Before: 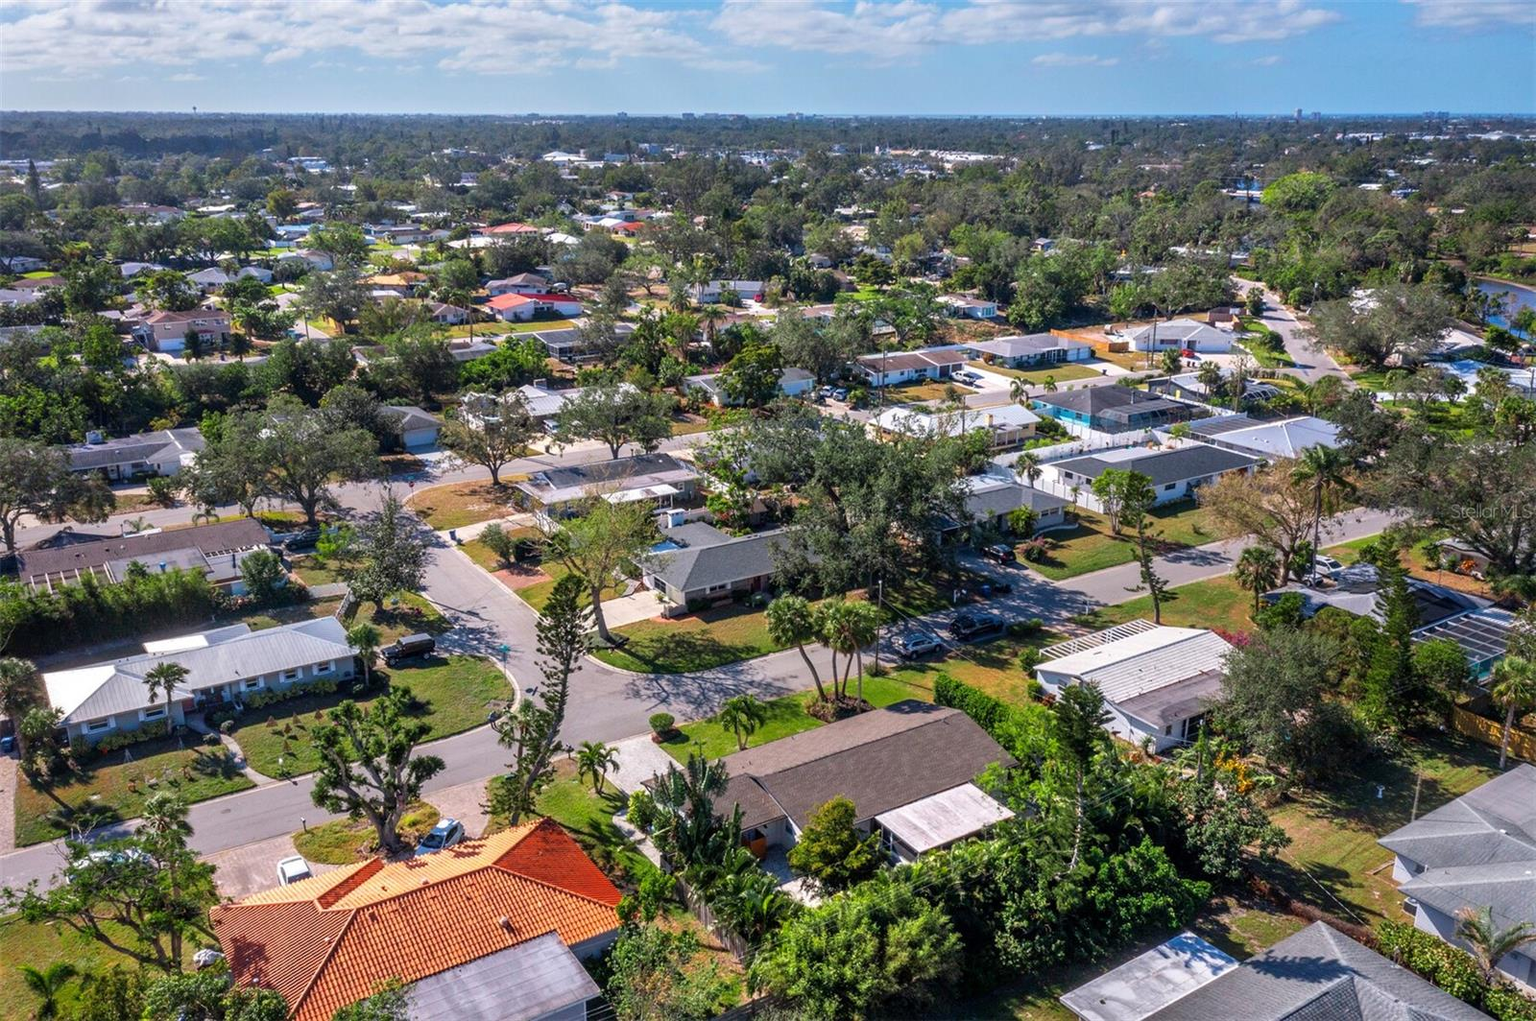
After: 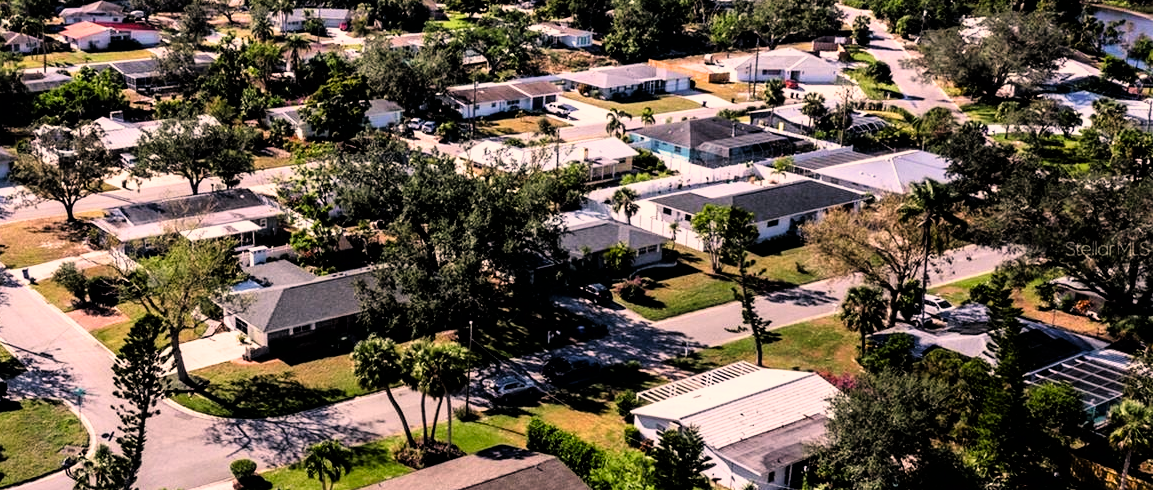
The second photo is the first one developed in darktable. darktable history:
filmic rgb: black relative exposure -3.77 EV, white relative exposure 2.39 EV, dynamic range scaling -49.34%, hardness 3.46, latitude 29.94%, contrast 1.794, color science v6 (2022)
exposure: exposure -0.042 EV, compensate highlight preservation false
crop and rotate: left 27.876%, top 26.772%, bottom 27.122%
color correction: highlights a* 11.71, highlights b* 11.85
